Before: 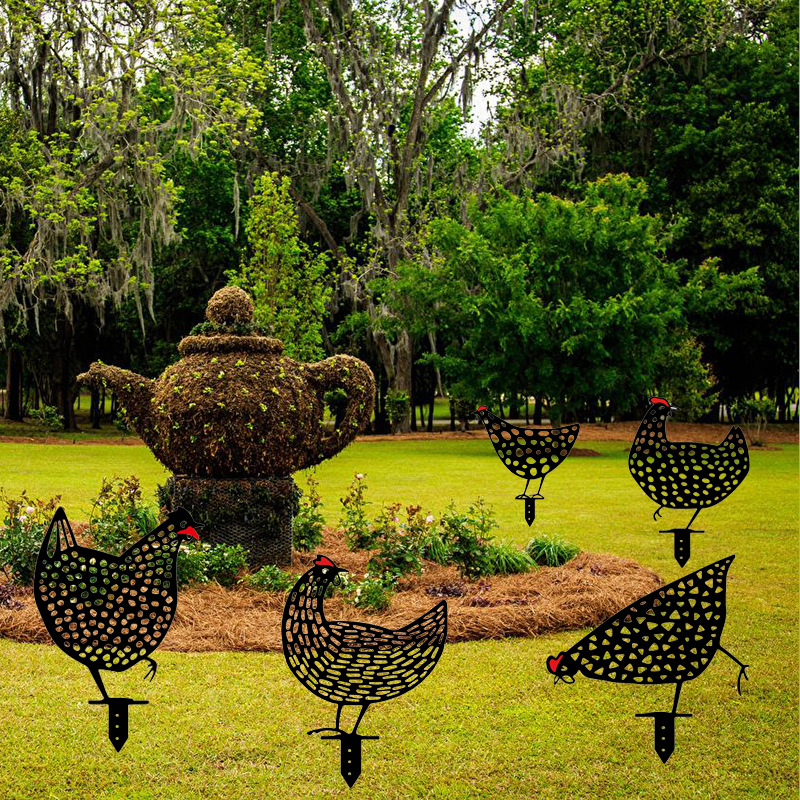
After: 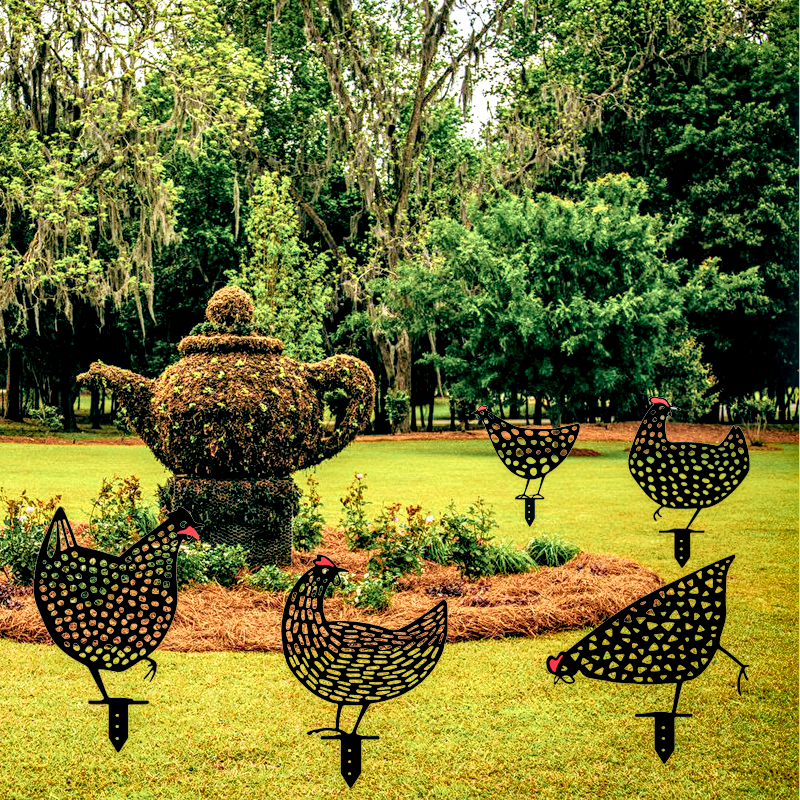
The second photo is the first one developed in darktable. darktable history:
color zones: curves: ch0 [(0.224, 0.526) (0.75, 0.5)]; ch1 [(0.055, 0.526) (0.224, 0.761) (0.377, 0.526) (0.75, 0.5)]
zone system: zone [-1, 0.206, 0.358, 0.477, 0.561, 0.661, 0.752, 0.823, 0.884, -1 ×16]
shadows and highlights: shadows 43.71, white point adjustment -1.46, soften with gaussian
local contrast: highlights 65%, shadows 54%, detail 169%, midtone range 0.514
color balance: lift [1, 0.994, 1.002, 1.006], gamma [0.957, 1.081, 1.016, 0.919], gain [0.97, 0.972, 1.01, 1.028], input saturation 91.06%, output saturation 79.8%
